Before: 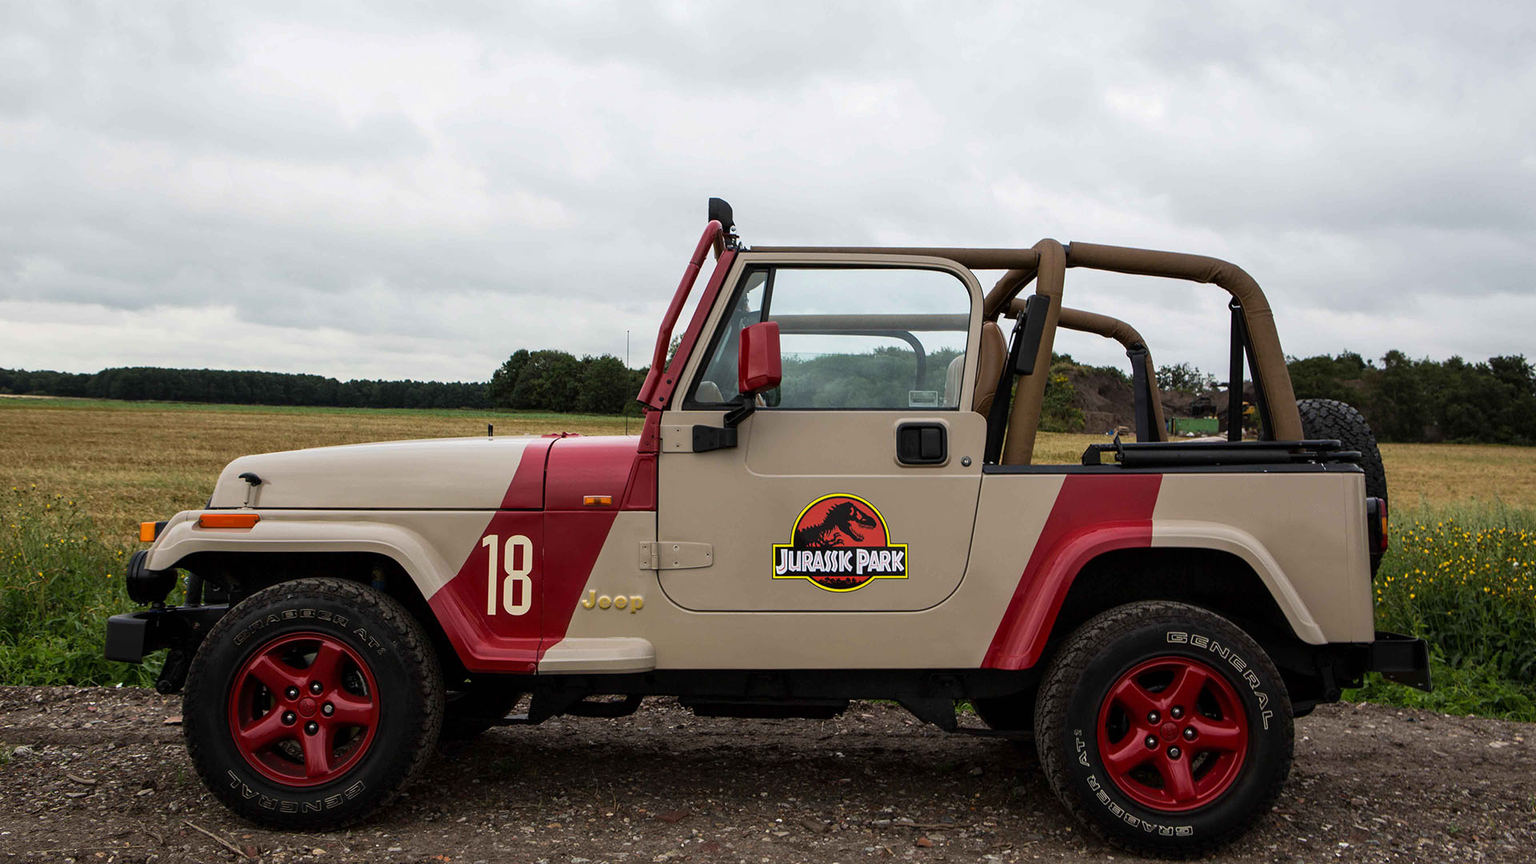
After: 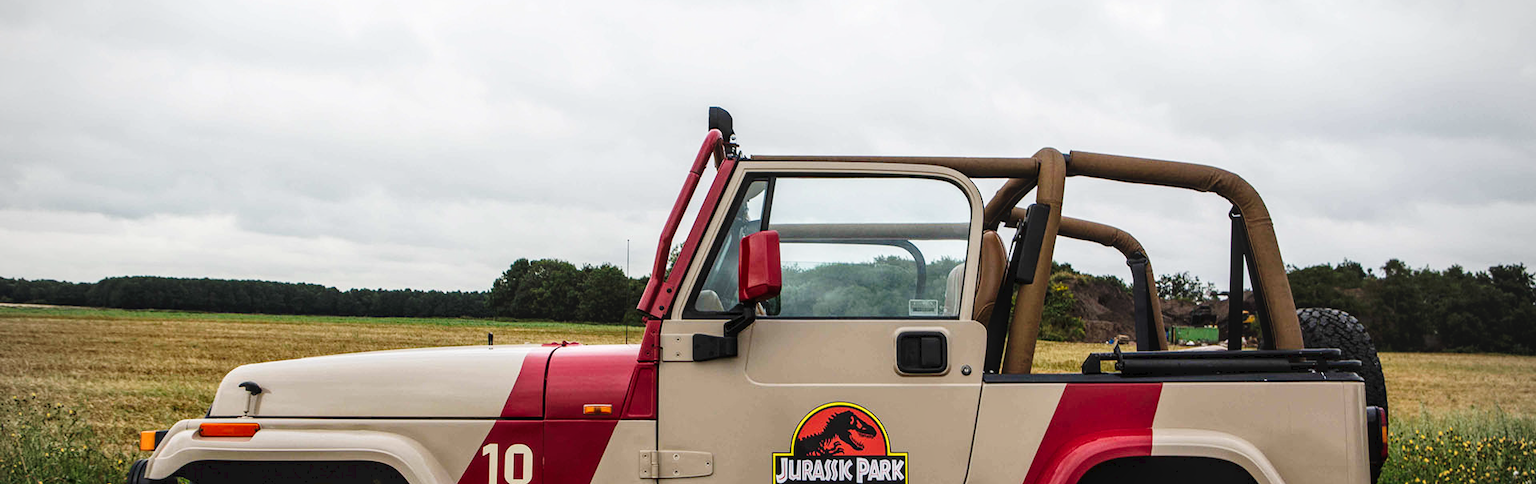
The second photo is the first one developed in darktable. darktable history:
crop and rotate: top 10.605%, bottom 33.274%
tone curve: curves: ch0 [(0, 0) (0.003, 0.04) (0.011, 0.04) (0.025, 0.043) (0.044, 0.049) (0.069, 0.066) (0.1, 0.095) (0.136, 0.121) (0.177, 0.154) (0.224, 0.211) (0.277, 0.281) (0.335, 0.358) (0.399, 0.452) (0.468, 0.54) (0.543, 0.628) (0.623, 0.721) (0.709, 0.801) (0.801, 0.883) (0.898, 0.948) (1, 1)], preserve colors none
vignetting: fall-off radius 45%, brightness -0.33
local contrast: on, module defaults
